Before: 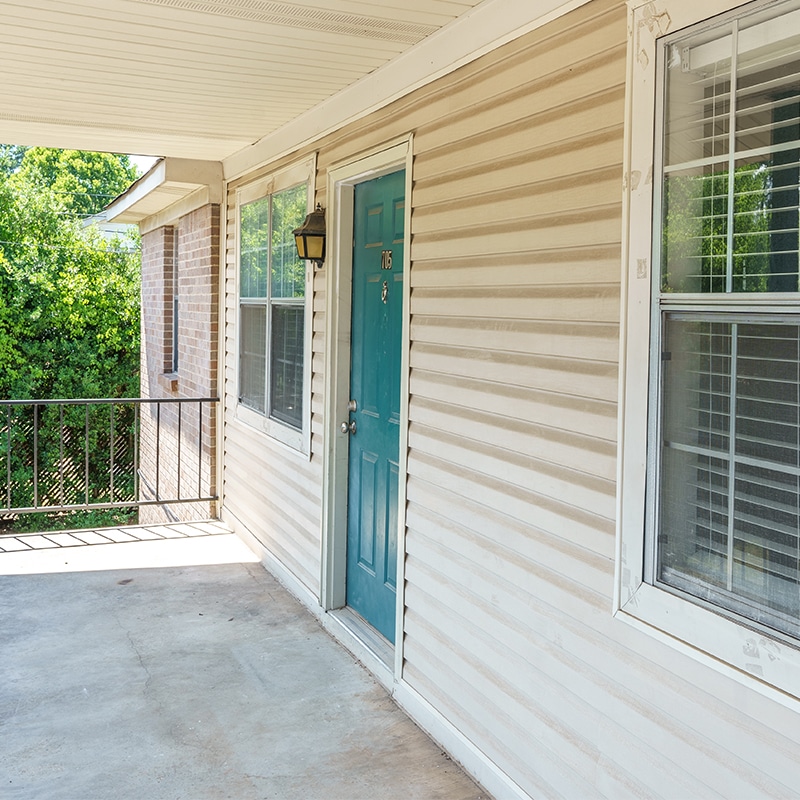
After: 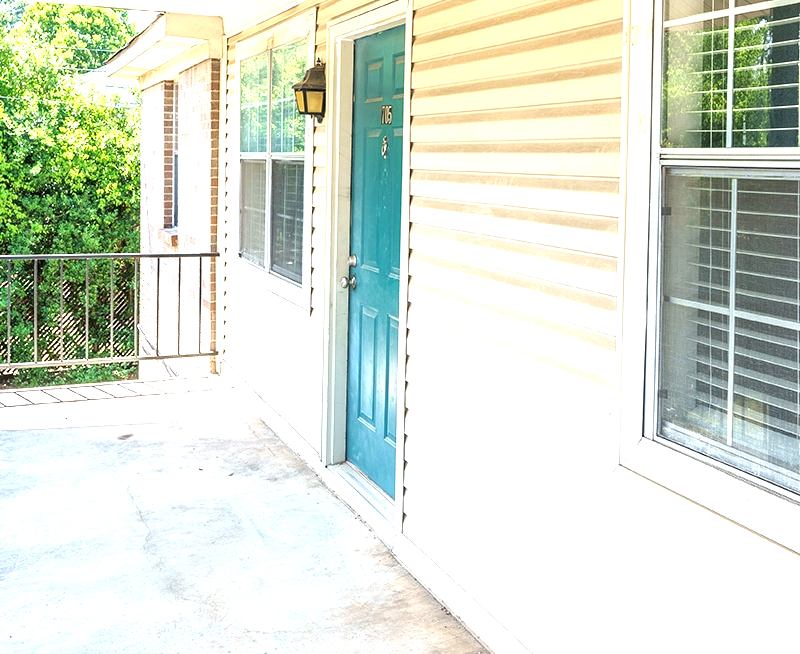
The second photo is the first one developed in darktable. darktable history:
local contrast: highlights 103%, shadows 103%, detail 119%, midtone range 0.2
exposure: black level correction 0, exposure 1.199 EV, compensate highlight preservation false
crop and rotate: top 18.129%
